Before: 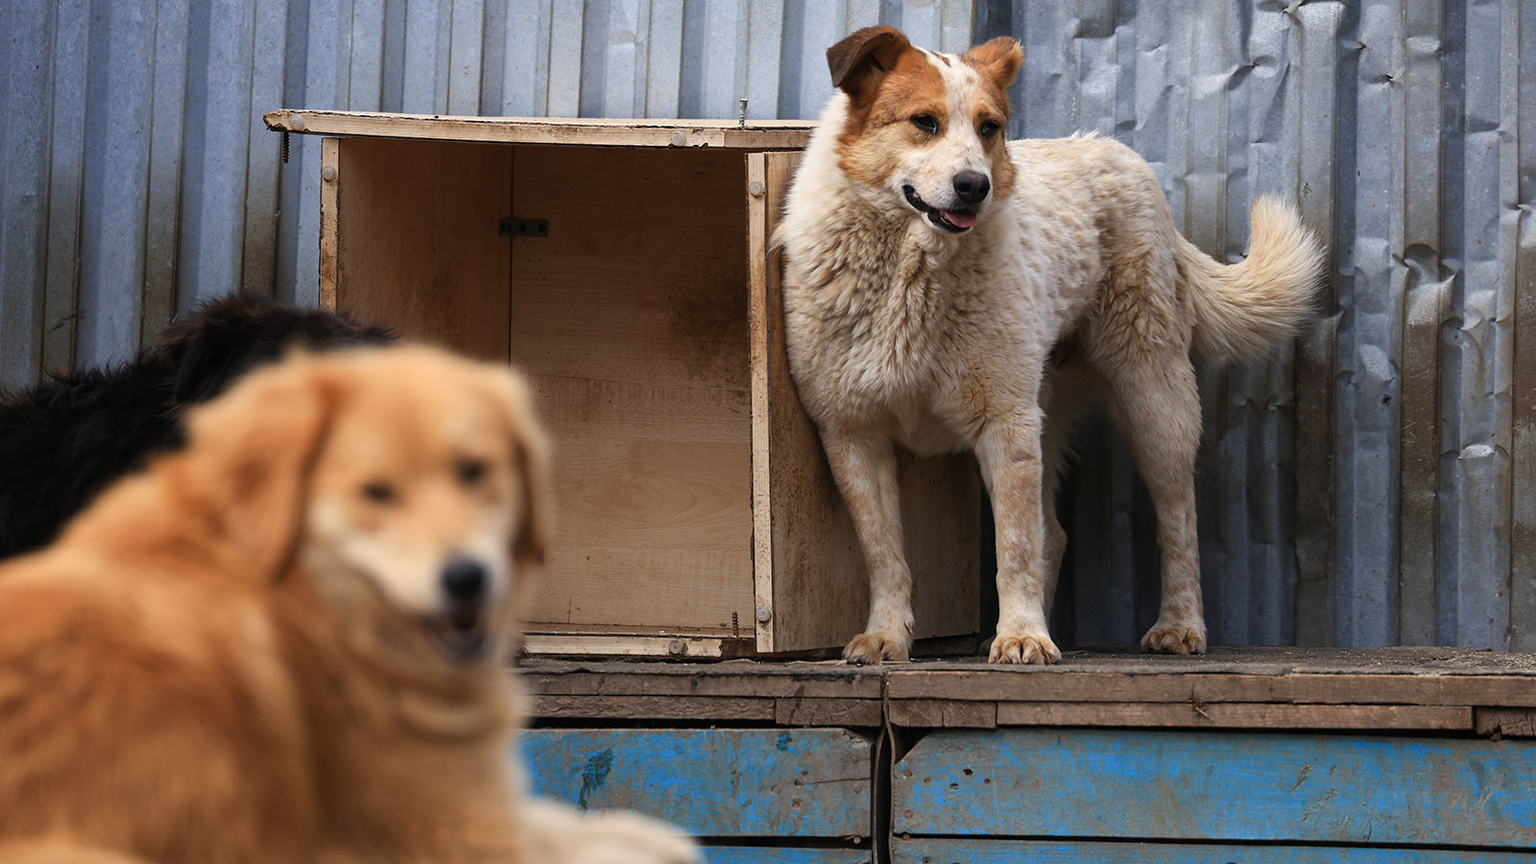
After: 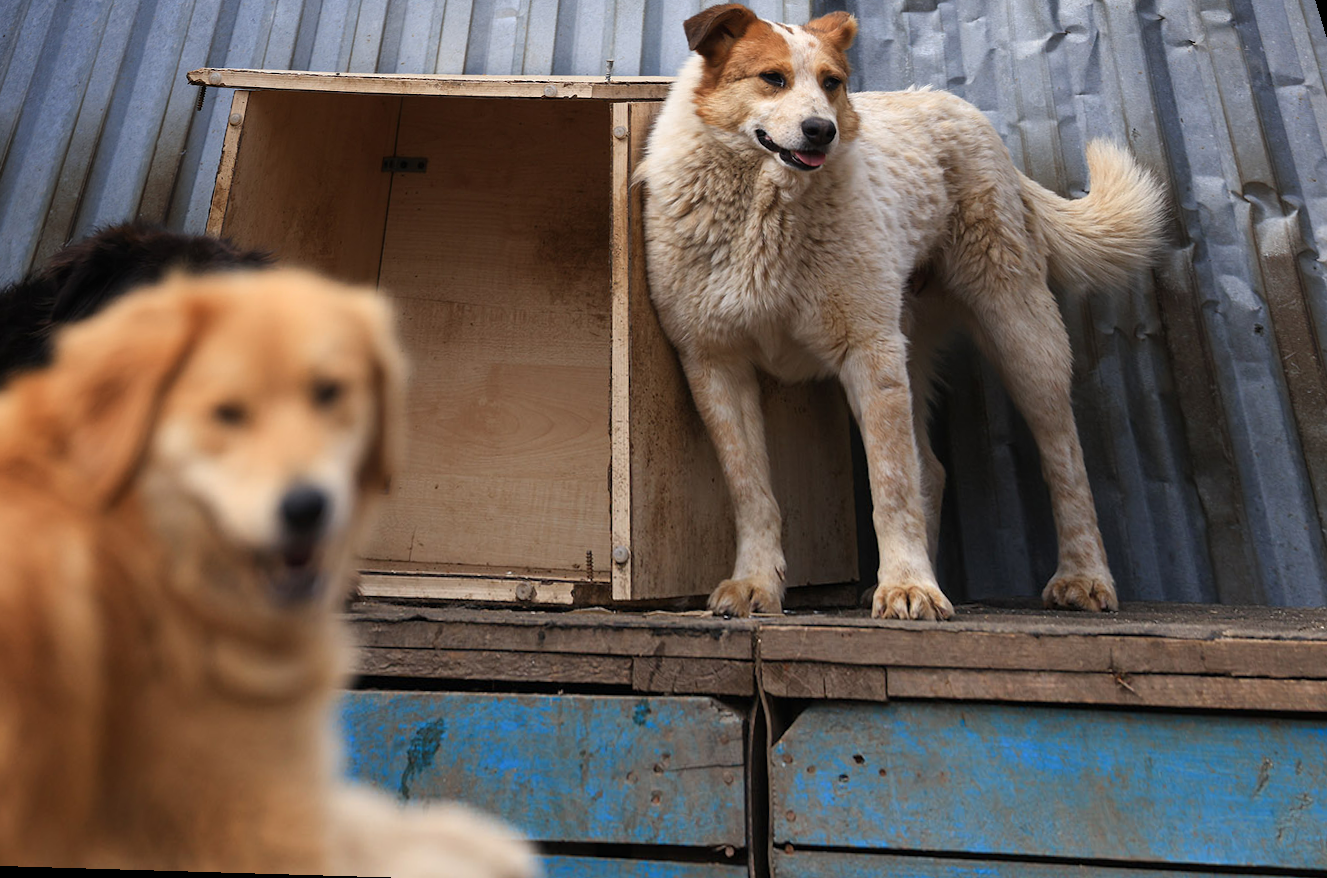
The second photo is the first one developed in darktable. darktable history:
tone equalizer: on, module defaults
rotate and perspective: rotation 0.72°, lens shift (vertical) -0.352, lens shift (horizontal) -0.051, crop left 0.152, crop right 0.859, crop top 0.019, crop bottom 0.964
